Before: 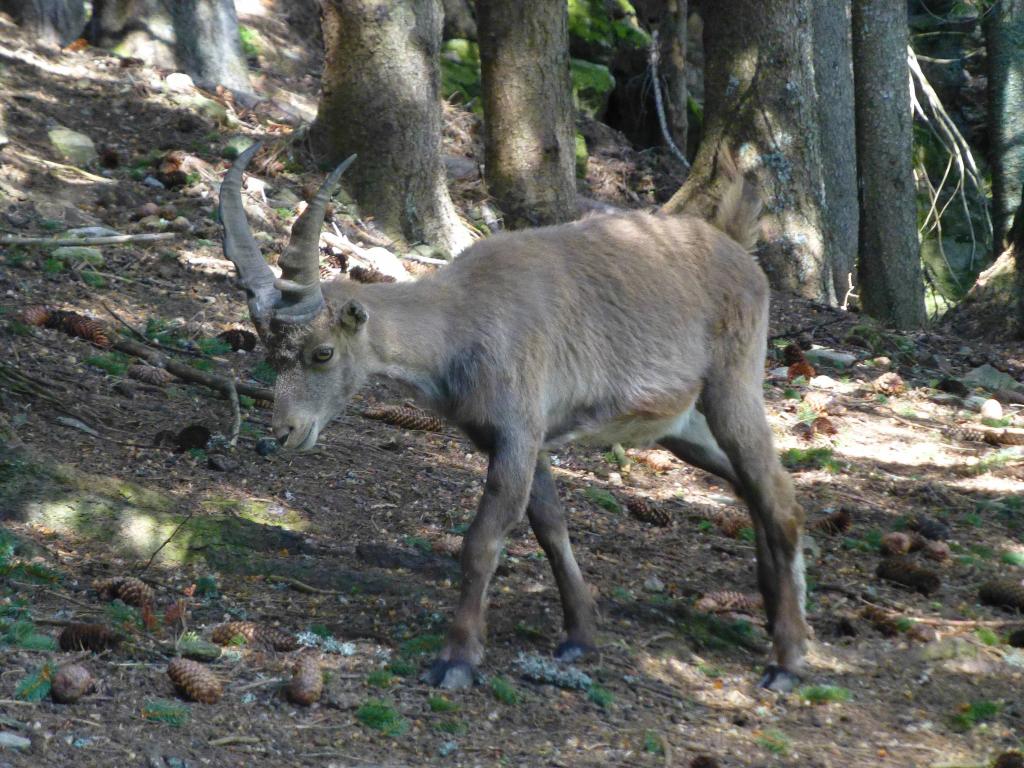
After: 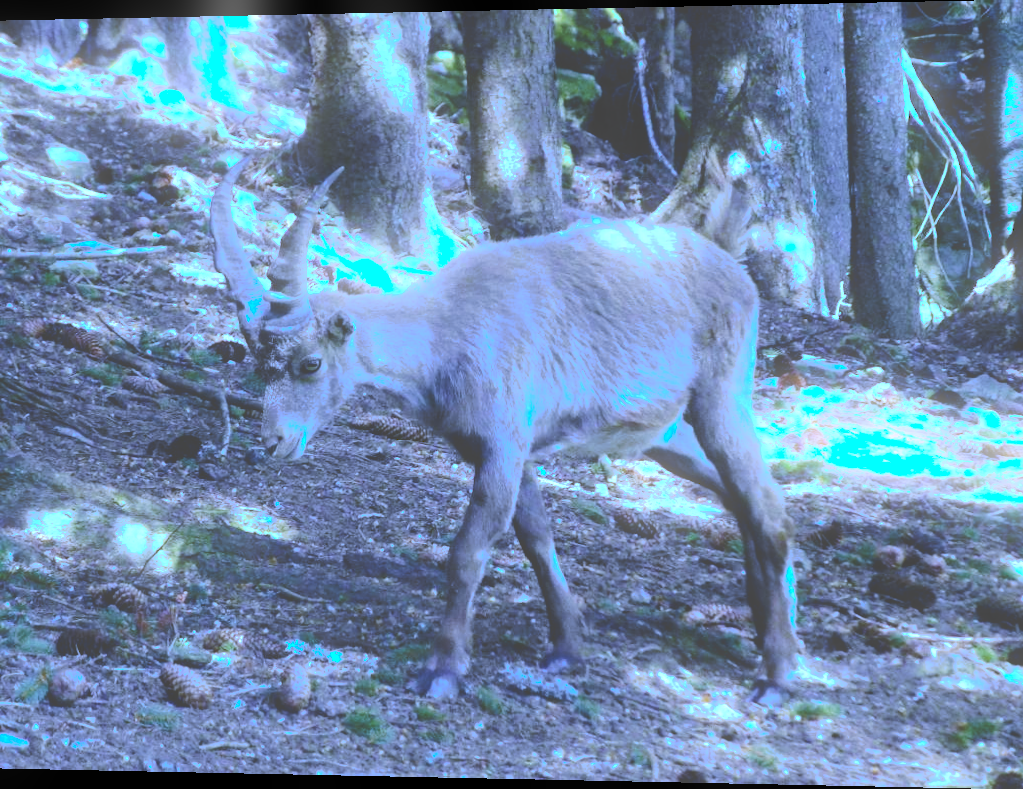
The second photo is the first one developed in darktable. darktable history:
rotate and perspective: lens shift (horizontal) -0.055, automatic cropping off
tone equalizer: -8 EV -0.417 EV, -7 EV -0.389 EV, -6 EV -0.333 EV, -5 EV -0.222 EV, -3 EV 0.222 EV, -2 EV 0.333 EV, -1 EV 0.389 EV, +0 EV 0.417 EV, edges refinement/feathering 500, mask exposure compensation -1.57 EV, preserve details no
bloom: size 5%, threshold 95%, strength 15%
exposure: exposure 0.507 EV, compensate highlight preservation false
white balance: red 0.766, blue 1.537
tone curve: curves: ch0 [(0, 0) (0.003, 0.277) (0.011, 0.277) (0.025, 0.279) (0.044, 0.282) (0.069, 0.286) (0.1, 0.289) (0.136, 0.294) (0.177, 0.318) (0.224, 0.345) (0.277, 0.379) (0.335, 0.425) (0.399, 0.481) (0.468, 0.542) (0.543, 0.594) (0.623, 0.662) (0.709, 0.731) (0.801, 0.792) (0.898, 0.851) (1, 1)], preserve colors none
